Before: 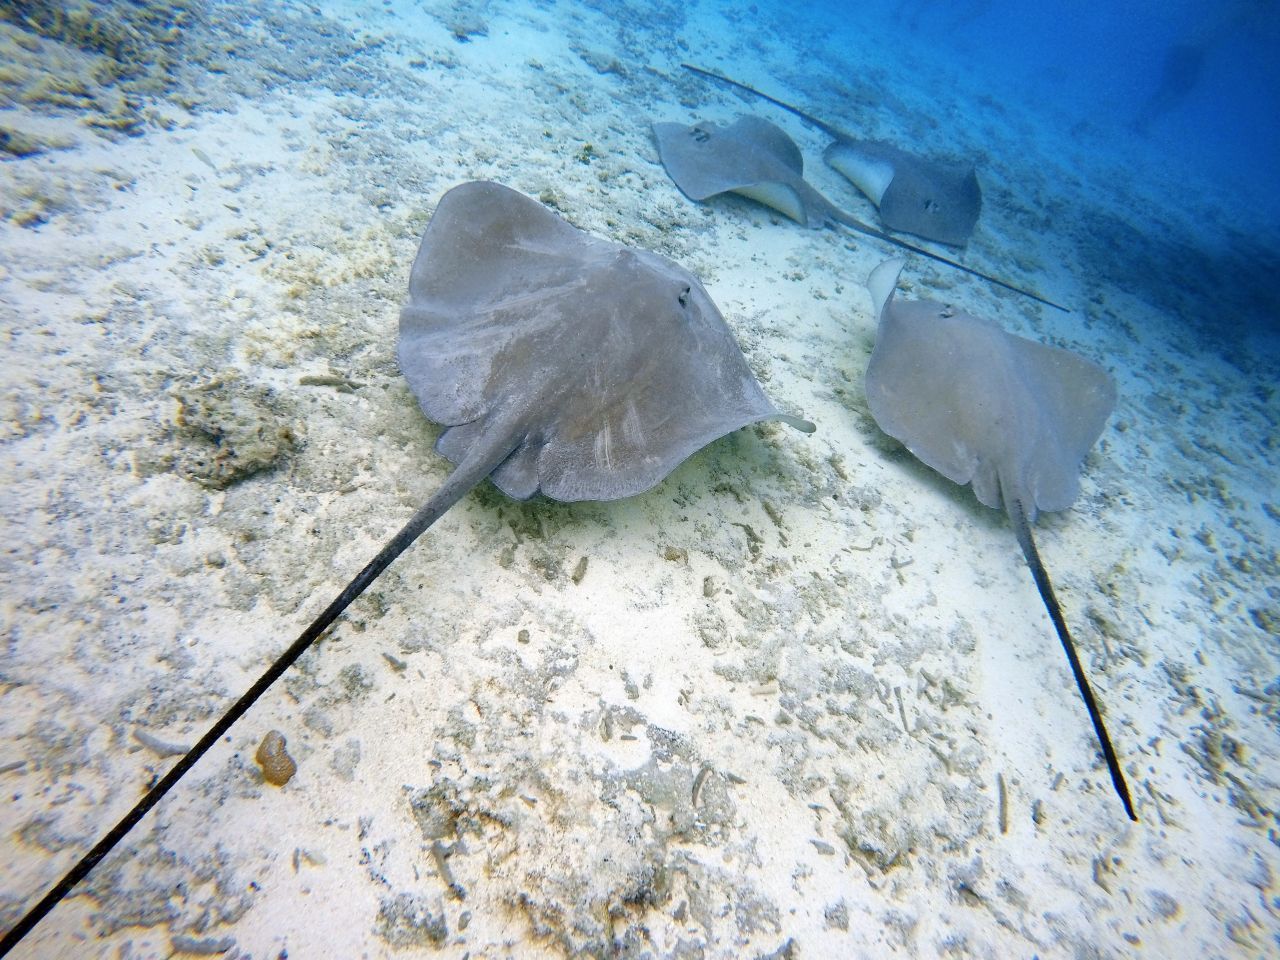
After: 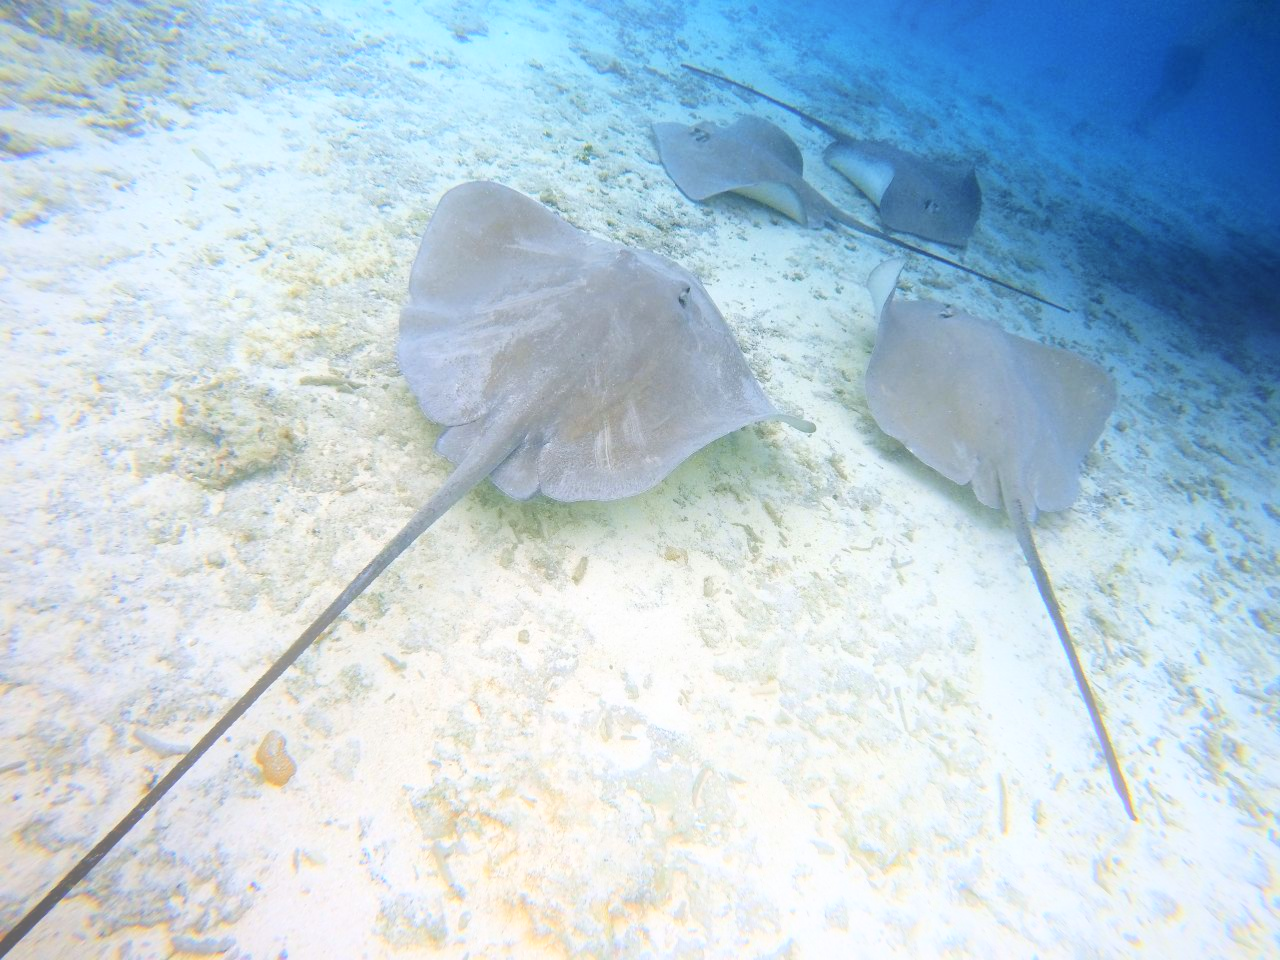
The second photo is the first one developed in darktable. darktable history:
color balance rgb: perceptual saturation grading › global saturation -1%
bloom: size 40%
